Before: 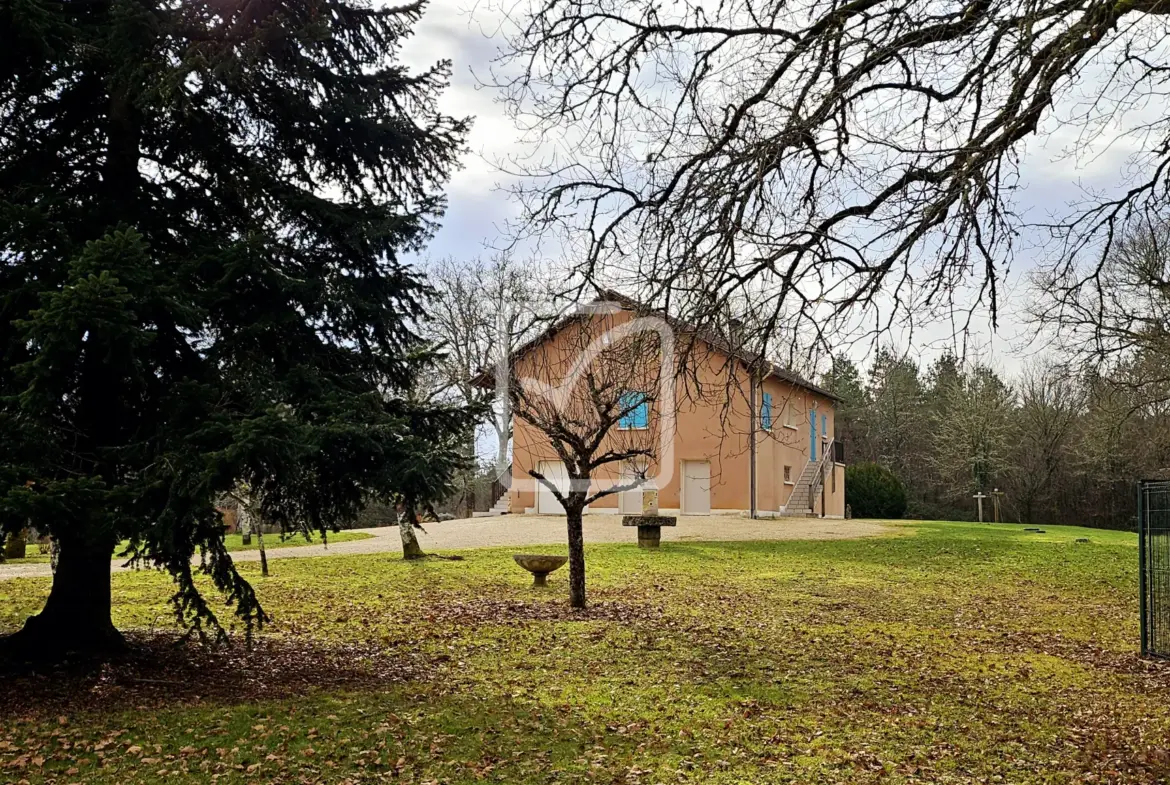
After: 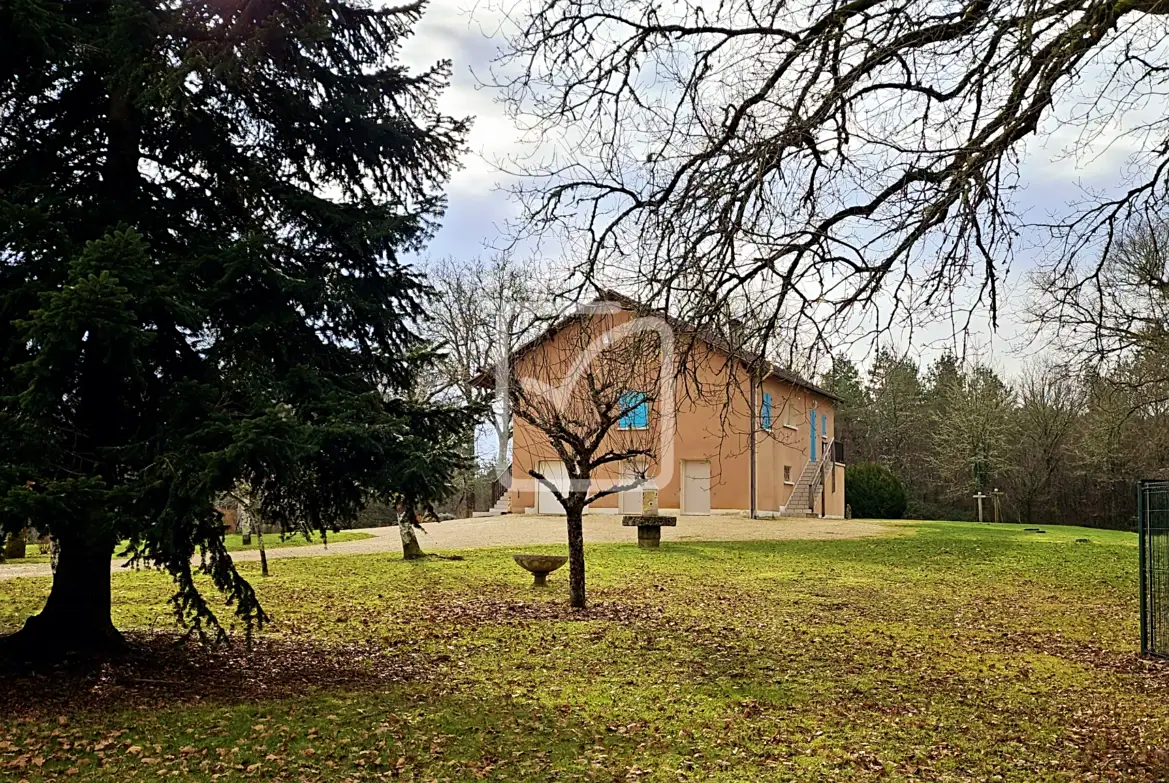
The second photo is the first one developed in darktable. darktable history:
sharpen: amount 0.201
velvia: on, module defaults
crop: top 0.028%, bottom 0.183%
